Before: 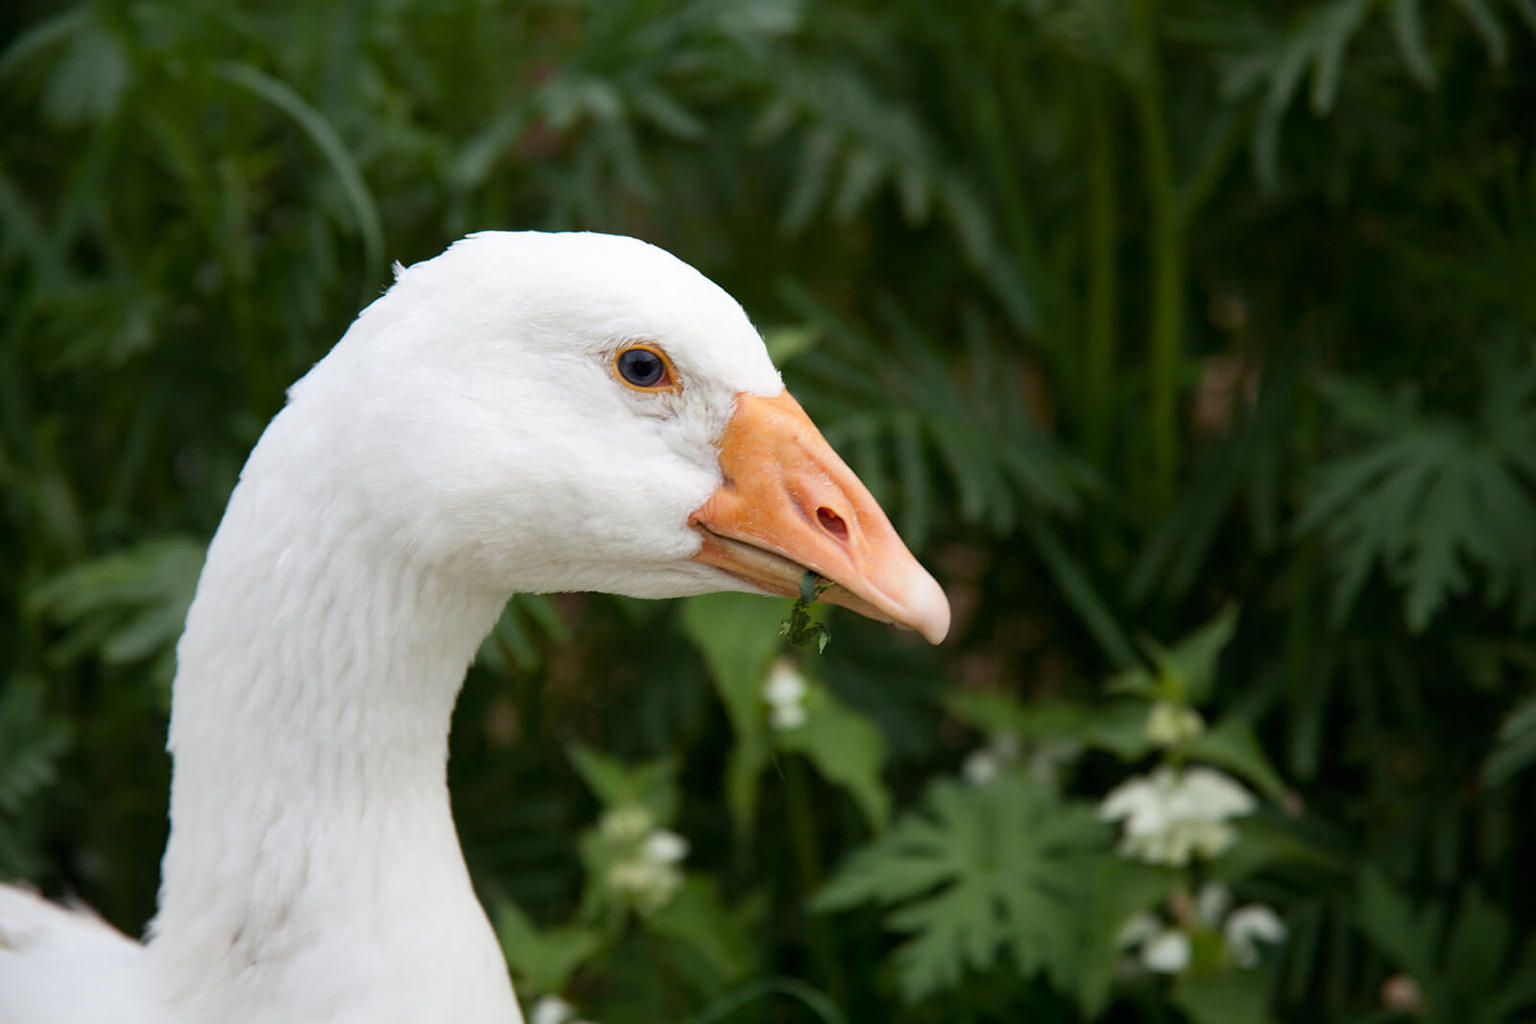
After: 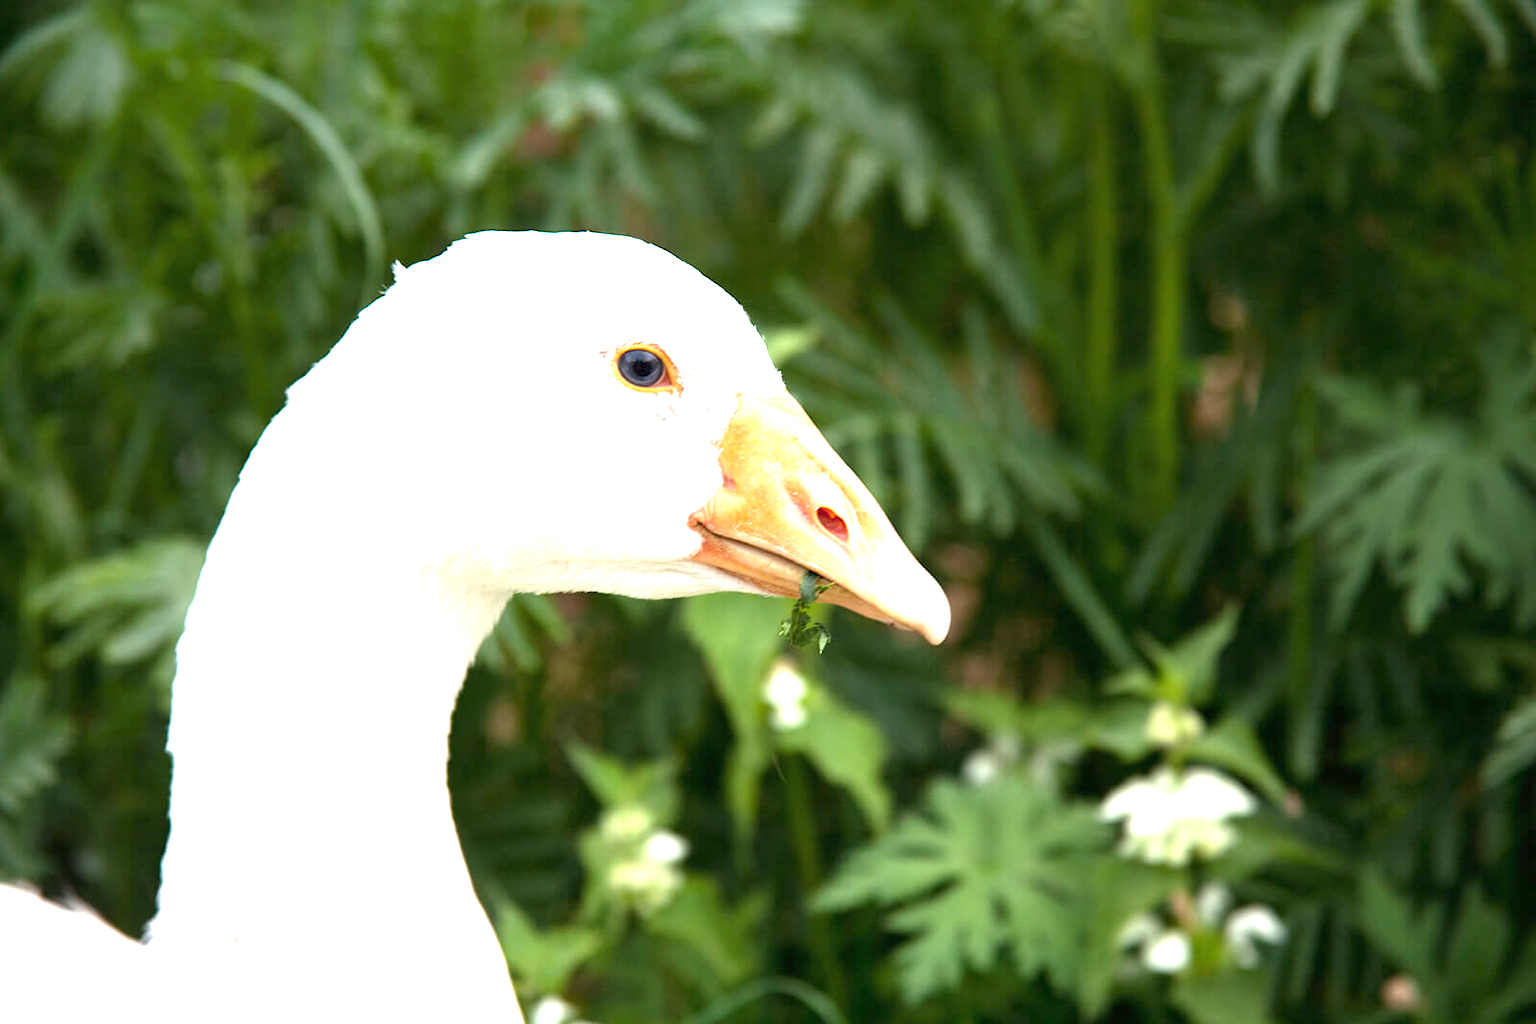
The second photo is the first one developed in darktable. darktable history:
exposure: black level correction 0, exposure 1.756 EV, compensate highlight preservation false
